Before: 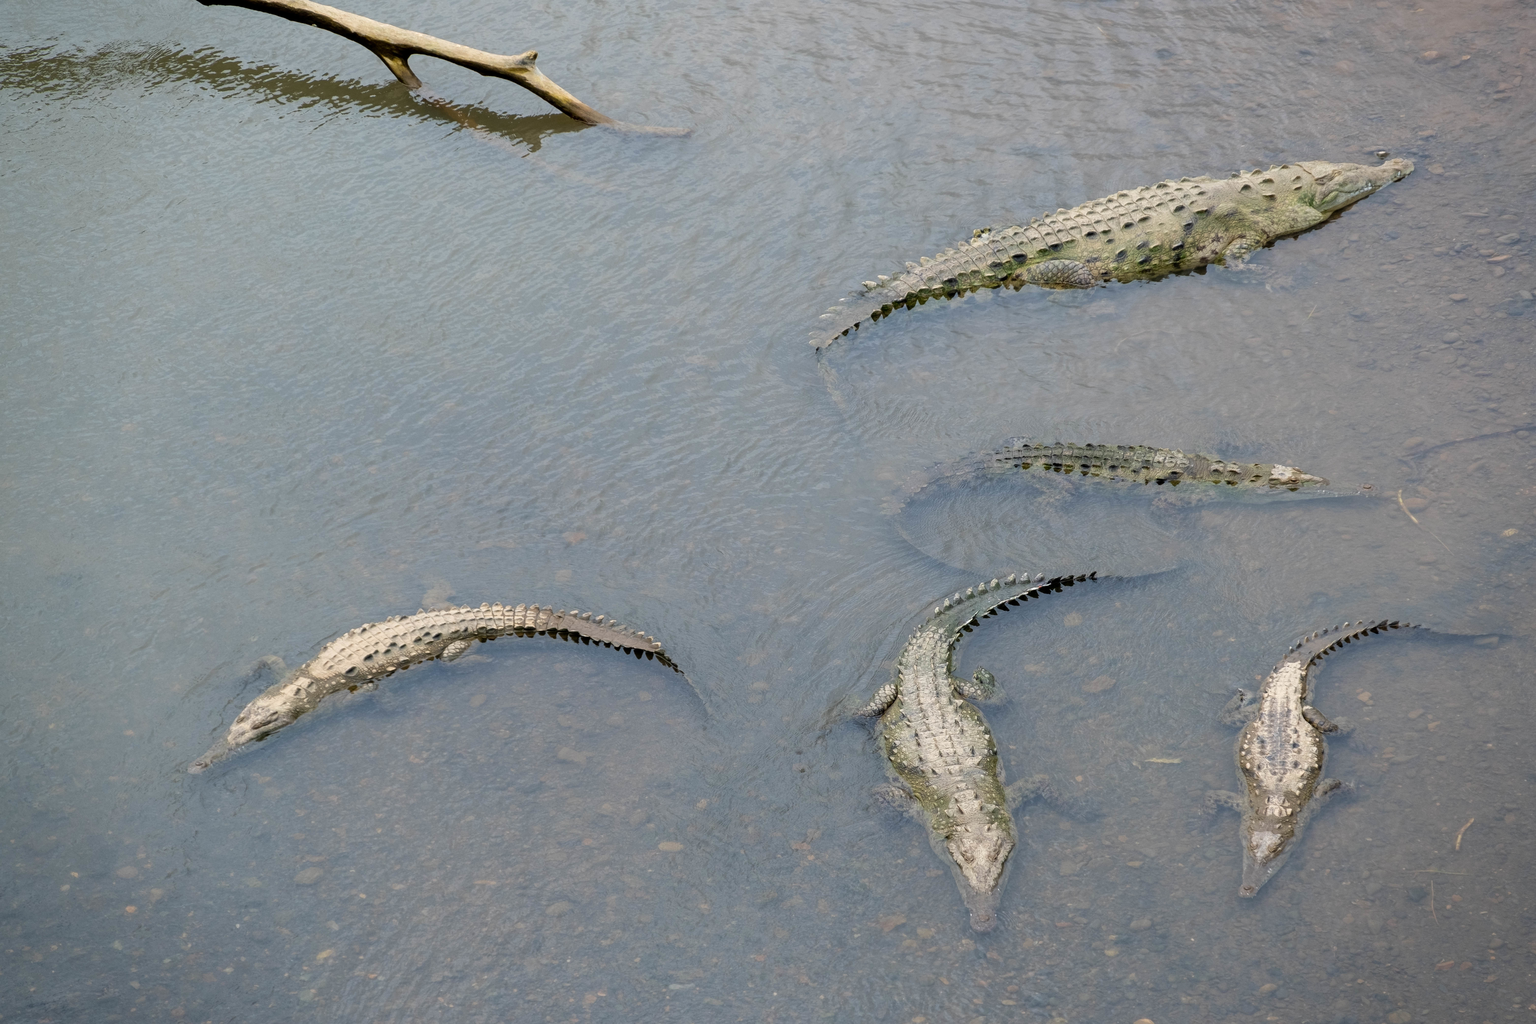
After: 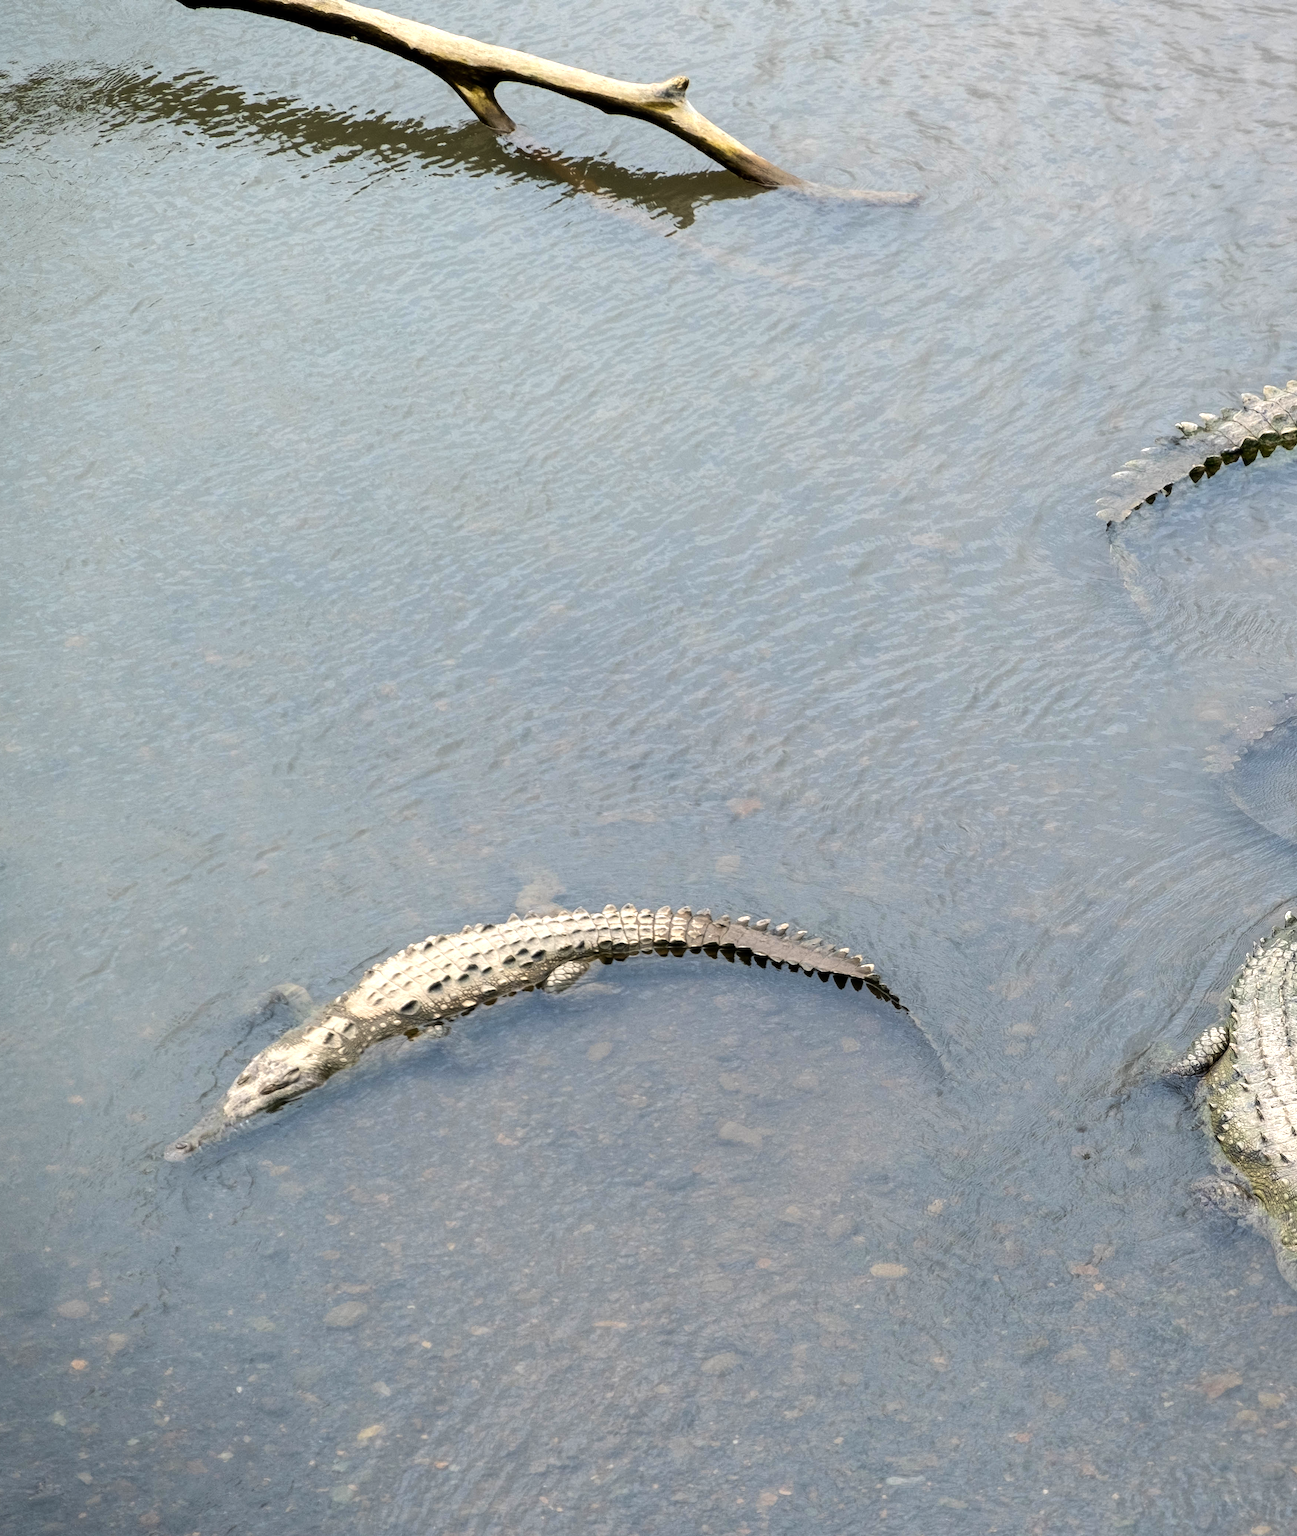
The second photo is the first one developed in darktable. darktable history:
crop: left 5.114%, right 38.589%
tone equalizer: -8 EV -0.75 EV, -7 EV -0.7 EV, -6 EV -0.6 EV, -5 EV -0.4 EV, -3 EV 0.4 EV, -2 EV 0.6 EV, -1 EV 0.7 EV, +0 EV 0.75 EV, edges refinement/feathering 500, mask exposure compensation -1.57 EV, preserve details no
